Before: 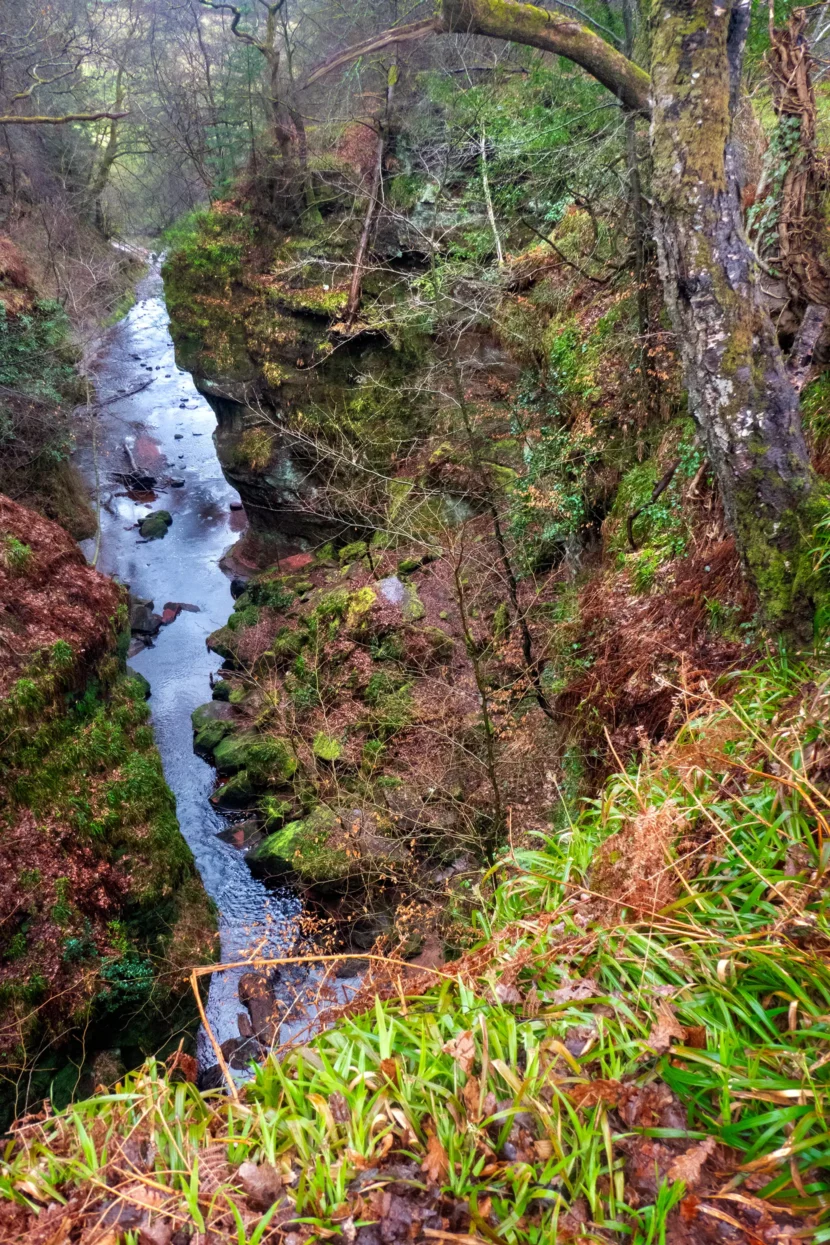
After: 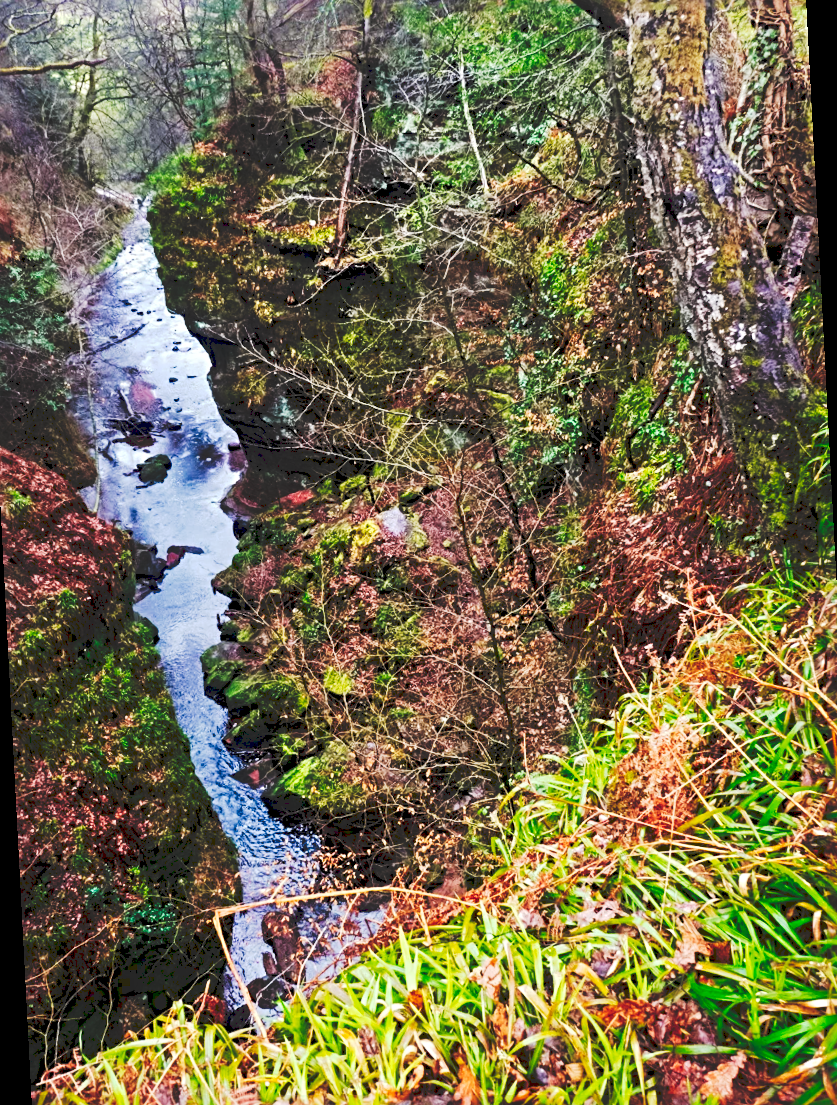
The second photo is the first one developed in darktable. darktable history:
rotate and perspective: rotation -3°, crop left 0.031, crop right 0.968, crop top 0.07, crop bottom 0.93
tone curve: curves: ch0 [(0, 0) (0.003, 0.145) (0.011, 0.15) (0.025, 0.15) (0.044, 0.156) (0.069, 0.161) (0.1, 0.169) (0.136, 0.175) (0.177, 0.184) (0.224, 0.196) (0.277, 0.234) (0.335, 0.291) (0.399, 0.391) (0.468, 0.505) (0.543, 0.633) (0.623, 0.742) (0.709, 0.826) (0.801, 0.882) (0.898, 0.93) (1, 1)], preserve colors none
sharpen: radius 4
